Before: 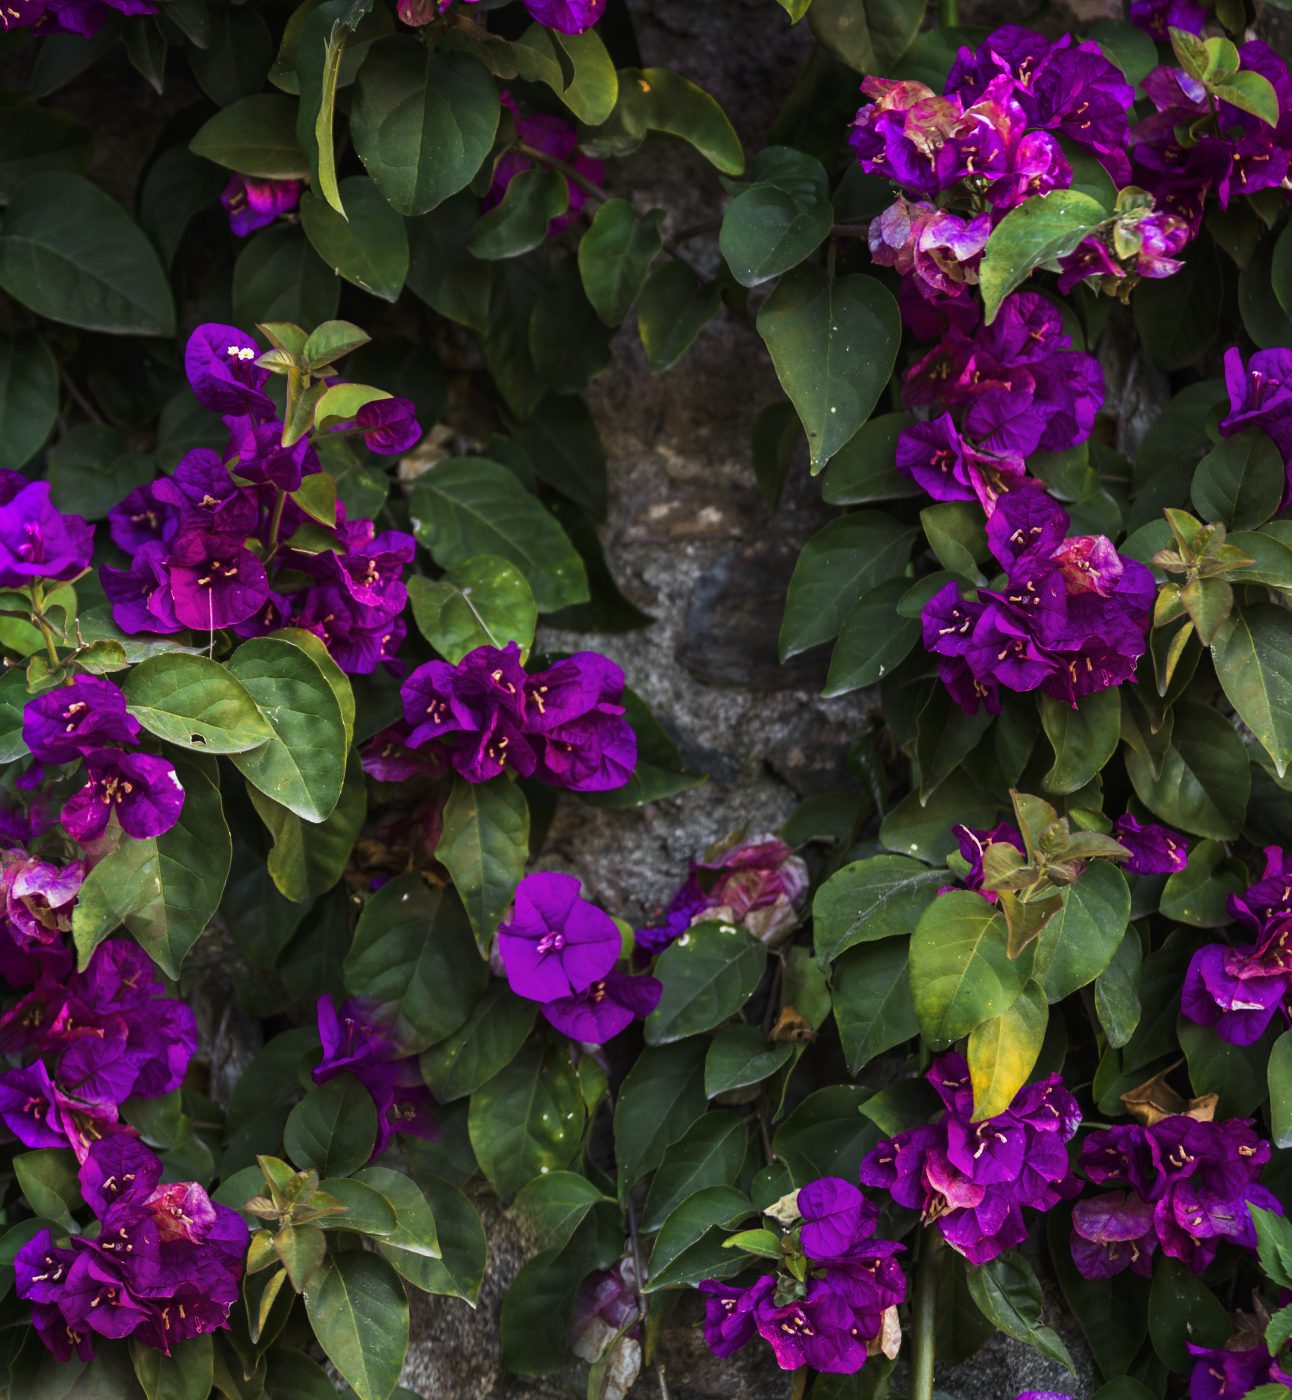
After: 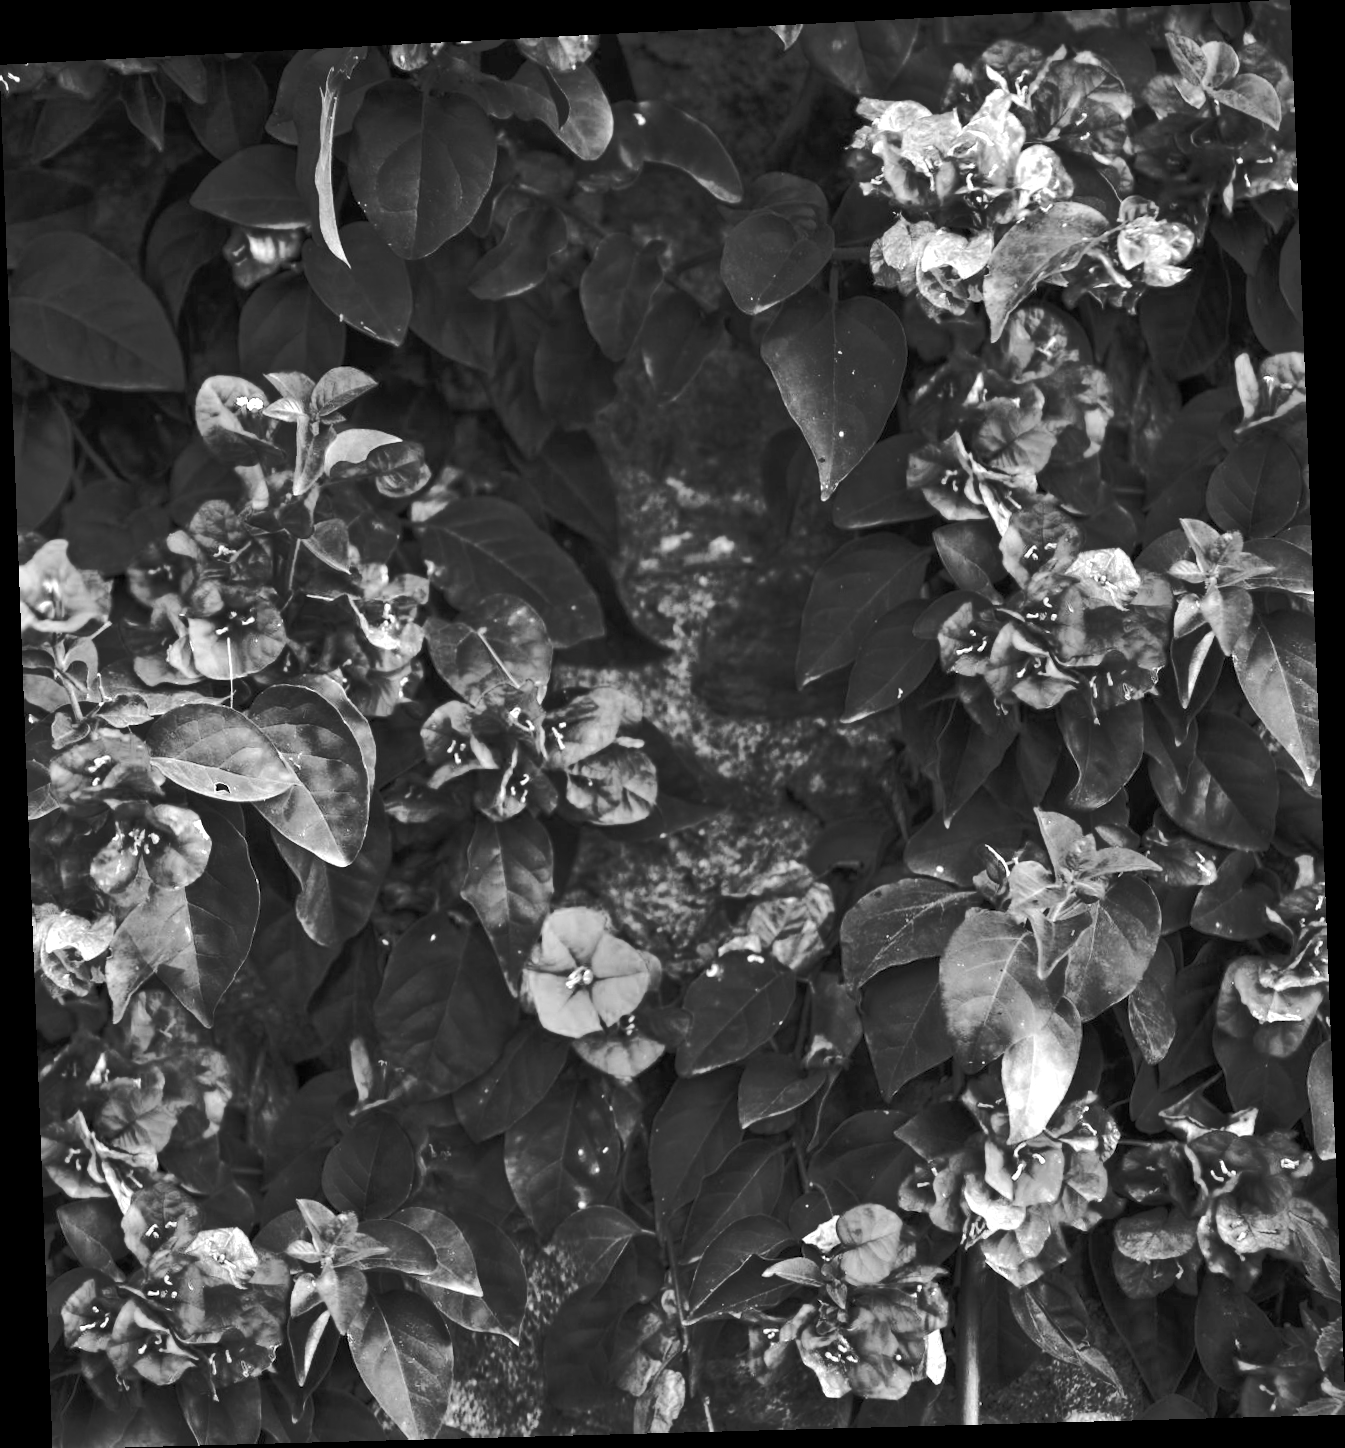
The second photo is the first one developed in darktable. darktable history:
color balance rgb: perceptual saturation grading › global saturation 25%, global vibrance 20%
white balance: red 4.26, blue 1.802
rotate and perspective: rotation -2.22°, lens shift (horizontal) -0.022, automatic cropping off
monochrome: a -11.7, b 1.62, size 0.5, highlights 0.38
